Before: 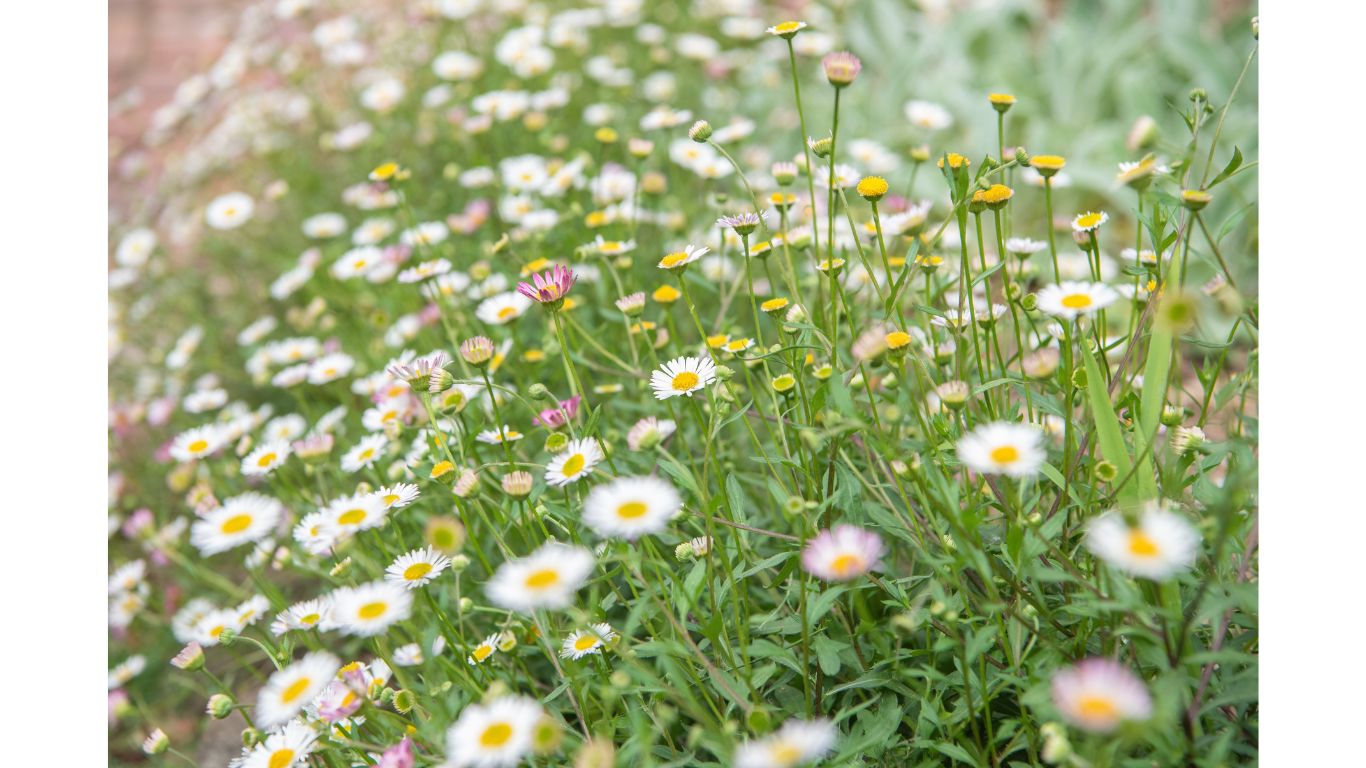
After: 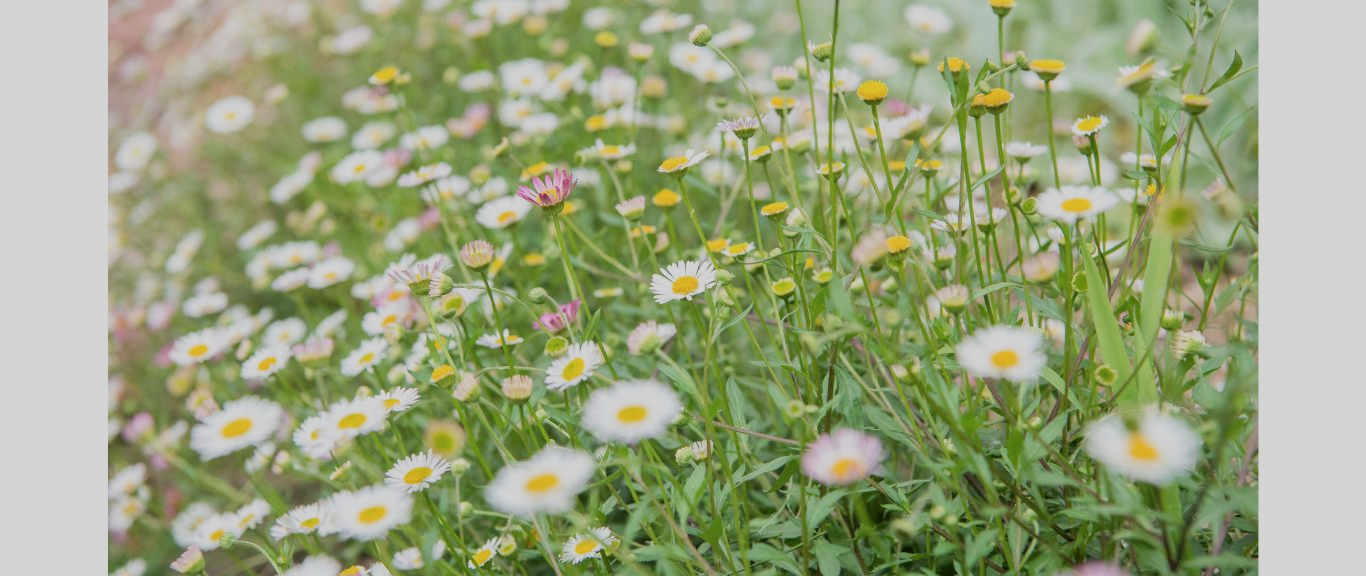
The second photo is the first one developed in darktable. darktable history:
crop and rotate: top 12.5%, bottom 12.5%
contrast brightness saturation: saturation -0.05
exposure: compensate highlight preservation false
filmic rgb: black relative exposure -7.65 EV, white relative exposure 4.56 EV, hardness 3.61
